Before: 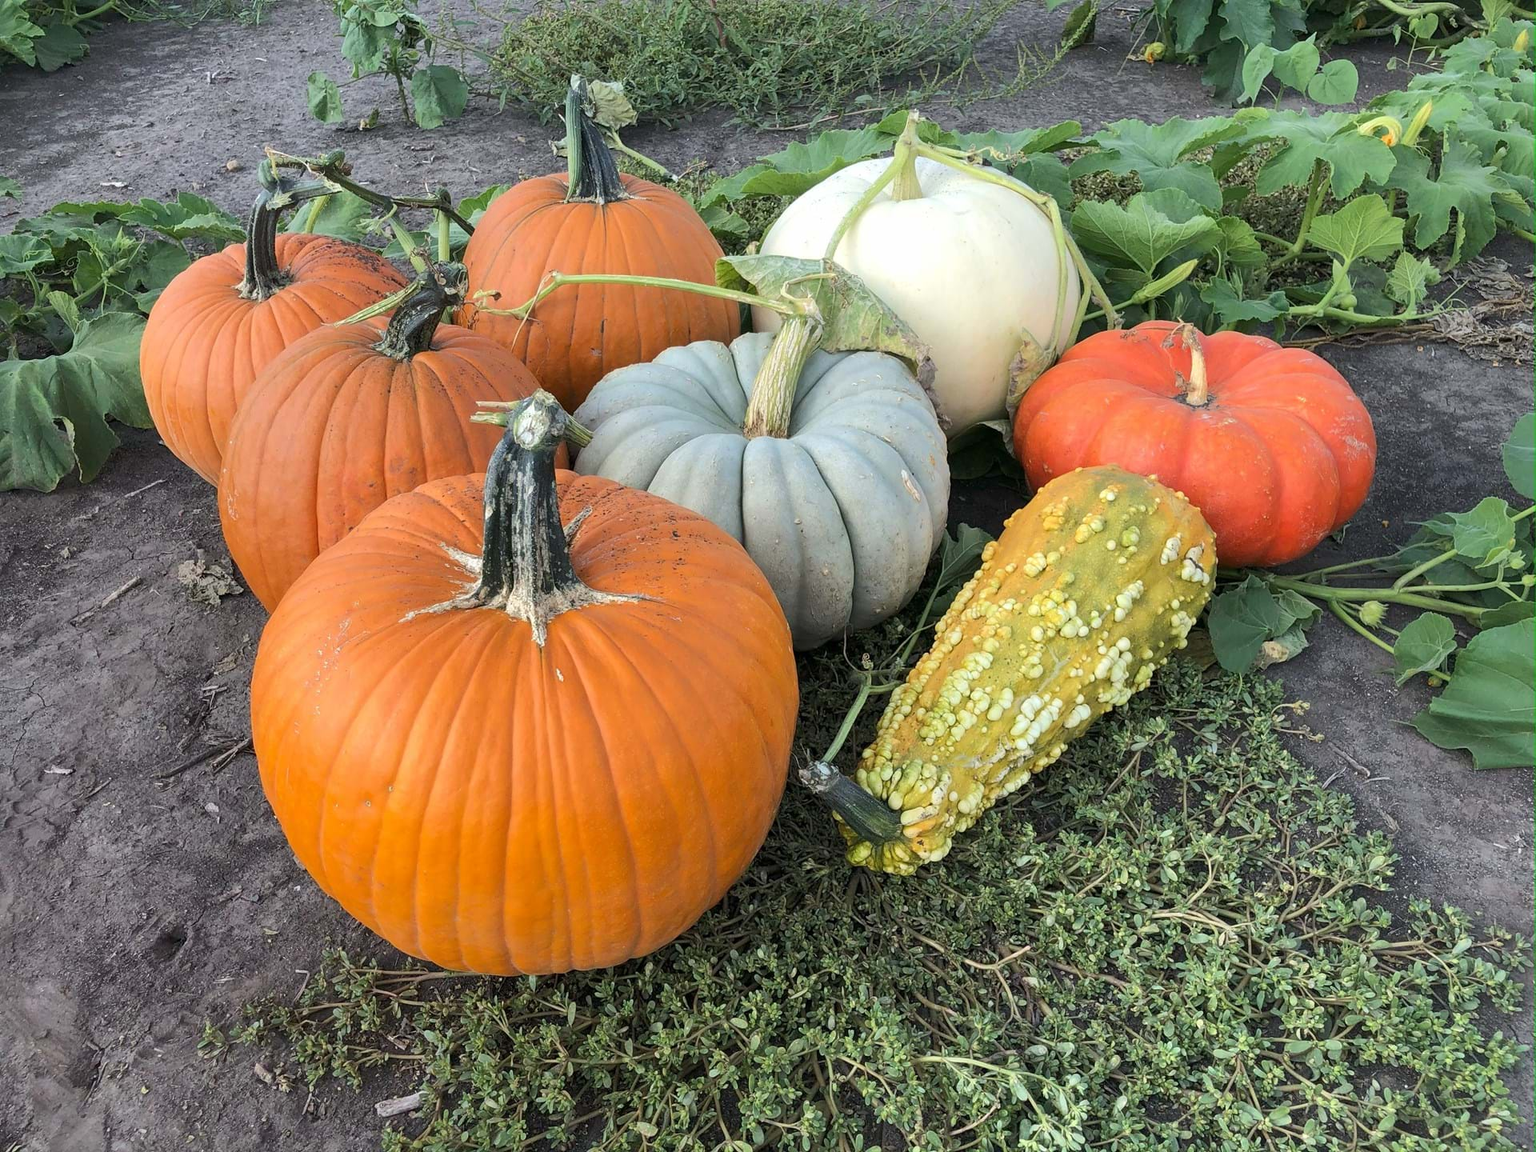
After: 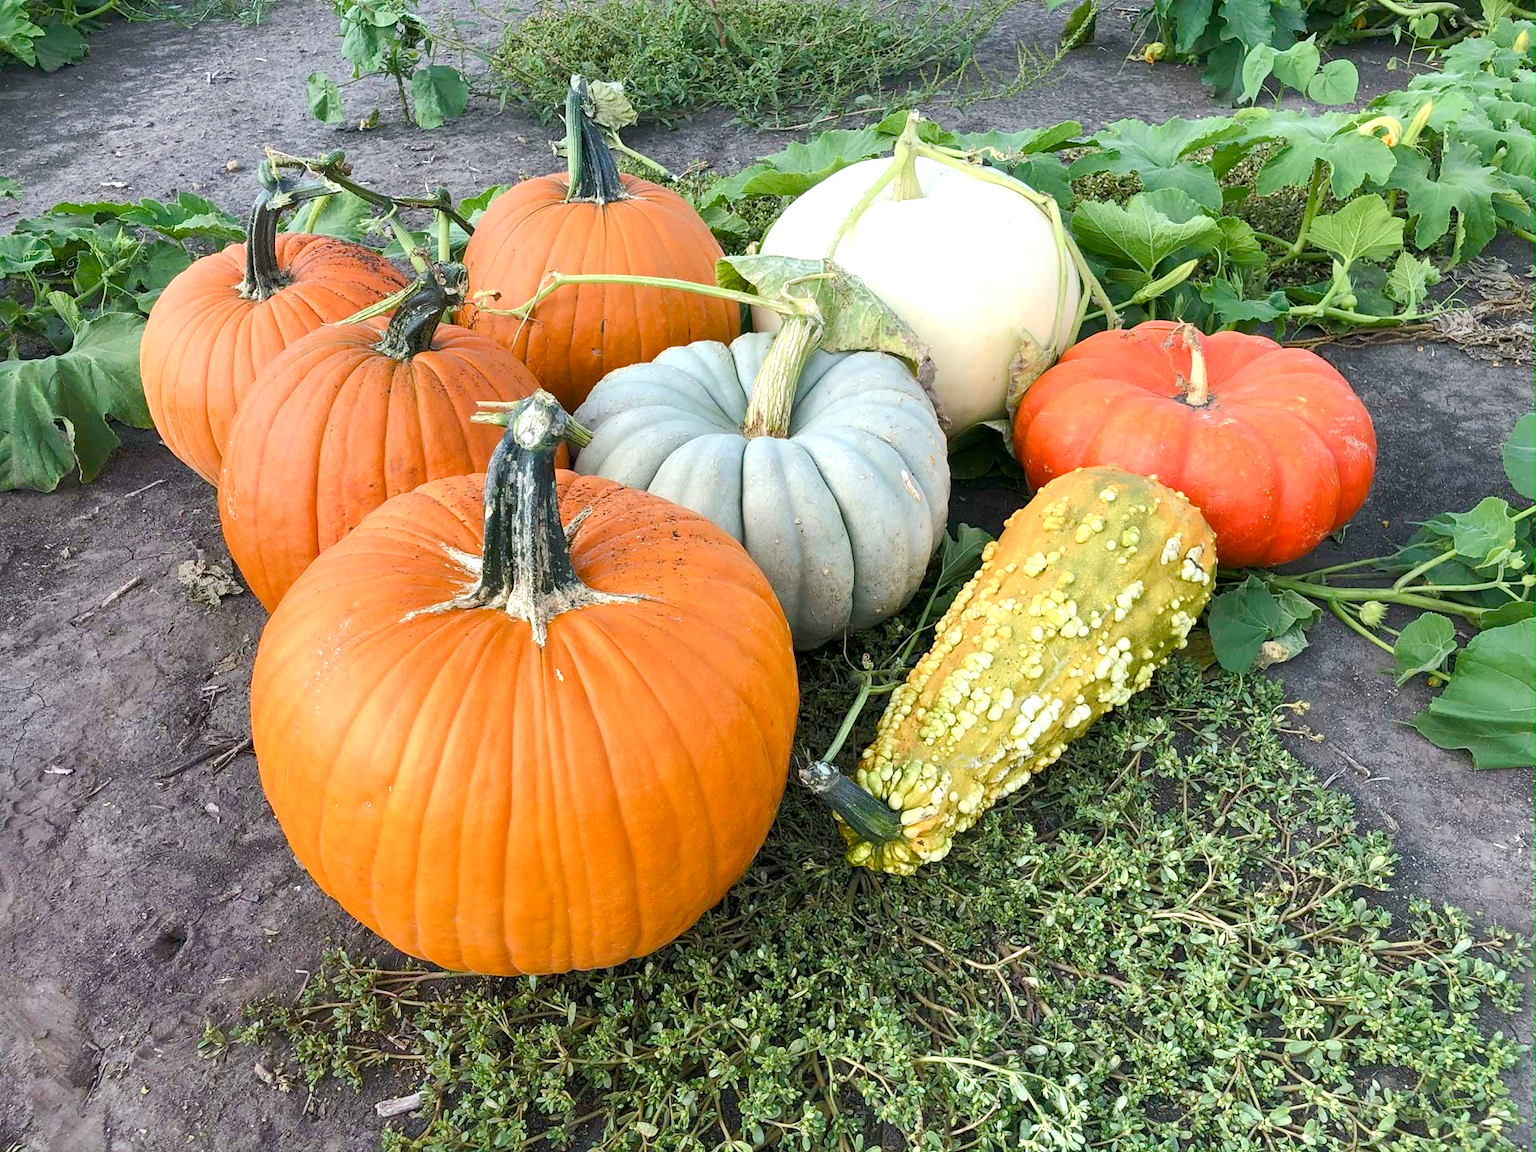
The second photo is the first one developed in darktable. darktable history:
color balance rgb: shadows lift › chroma 0.813%, shadows lift › hue 115.01°, perceptual saturation grading › global saturation 0.485%, perceptual saturation grading › highlights -16.894%, perceptual saturation grading › mid-tones 33.567%, perceptual saturation grading › shadows 50.409%, global vibrance 20%
exposure: black level correction 0.001, exposure 0.5 EV, compensate exposure bias true, compensate highlight preservation false
